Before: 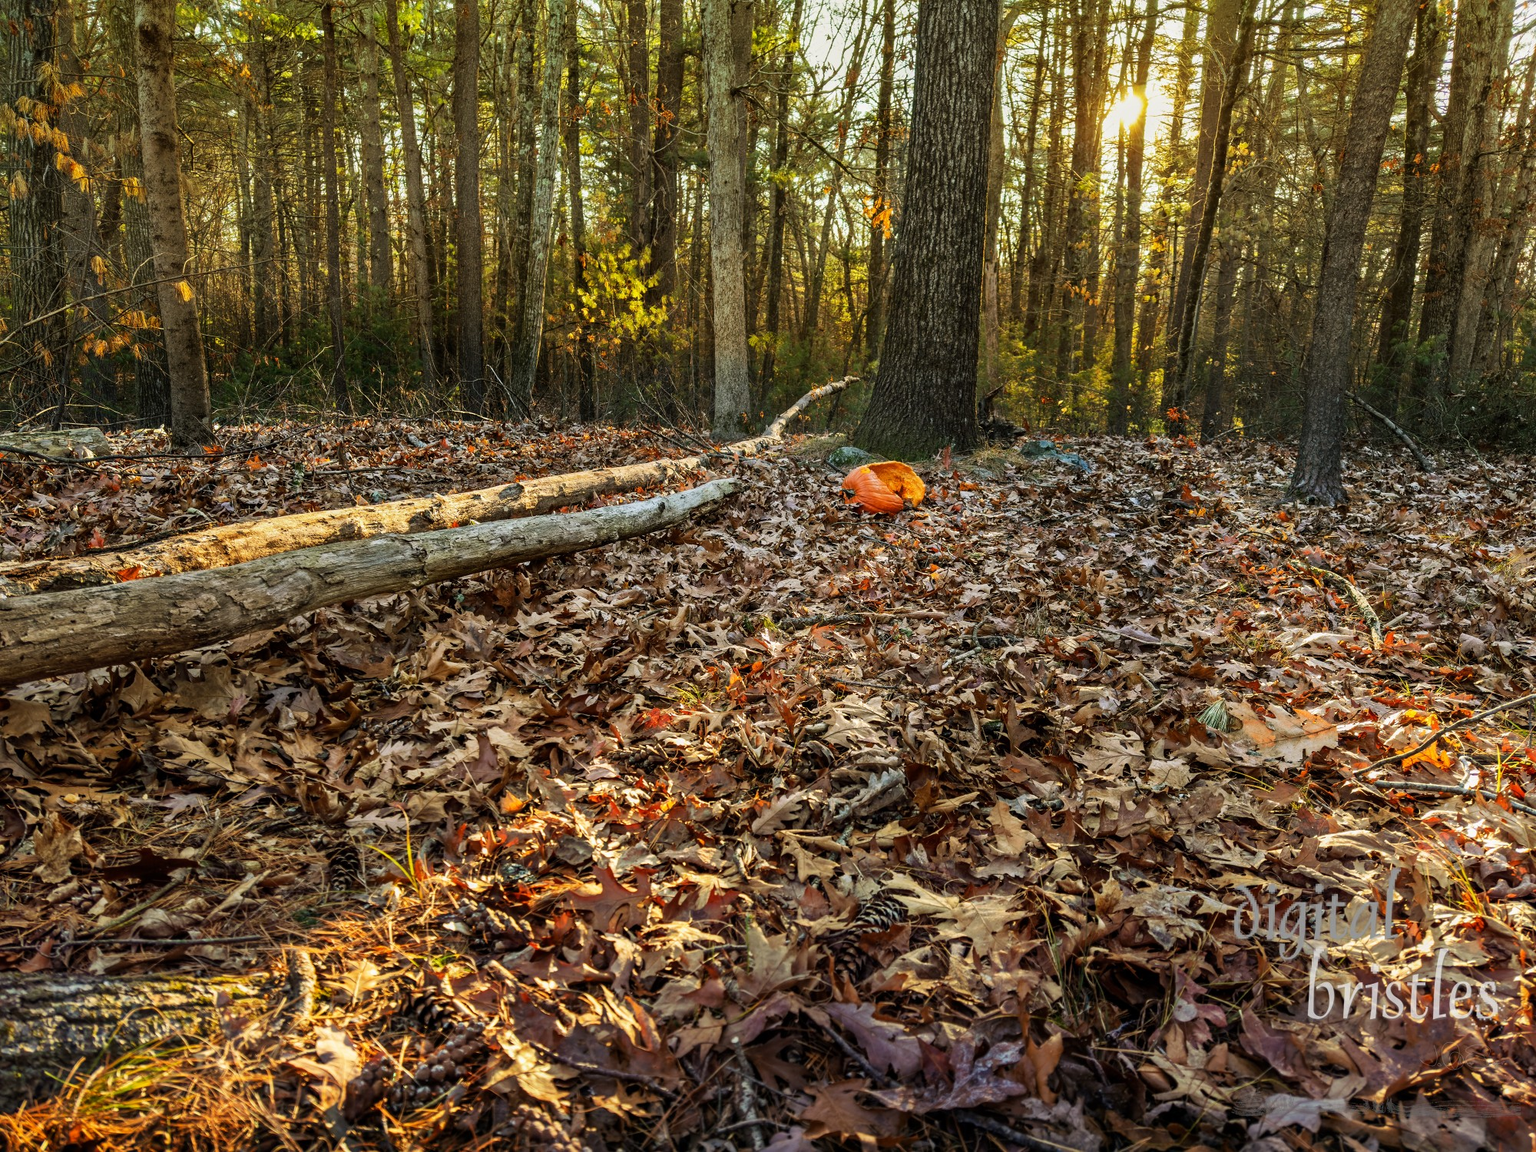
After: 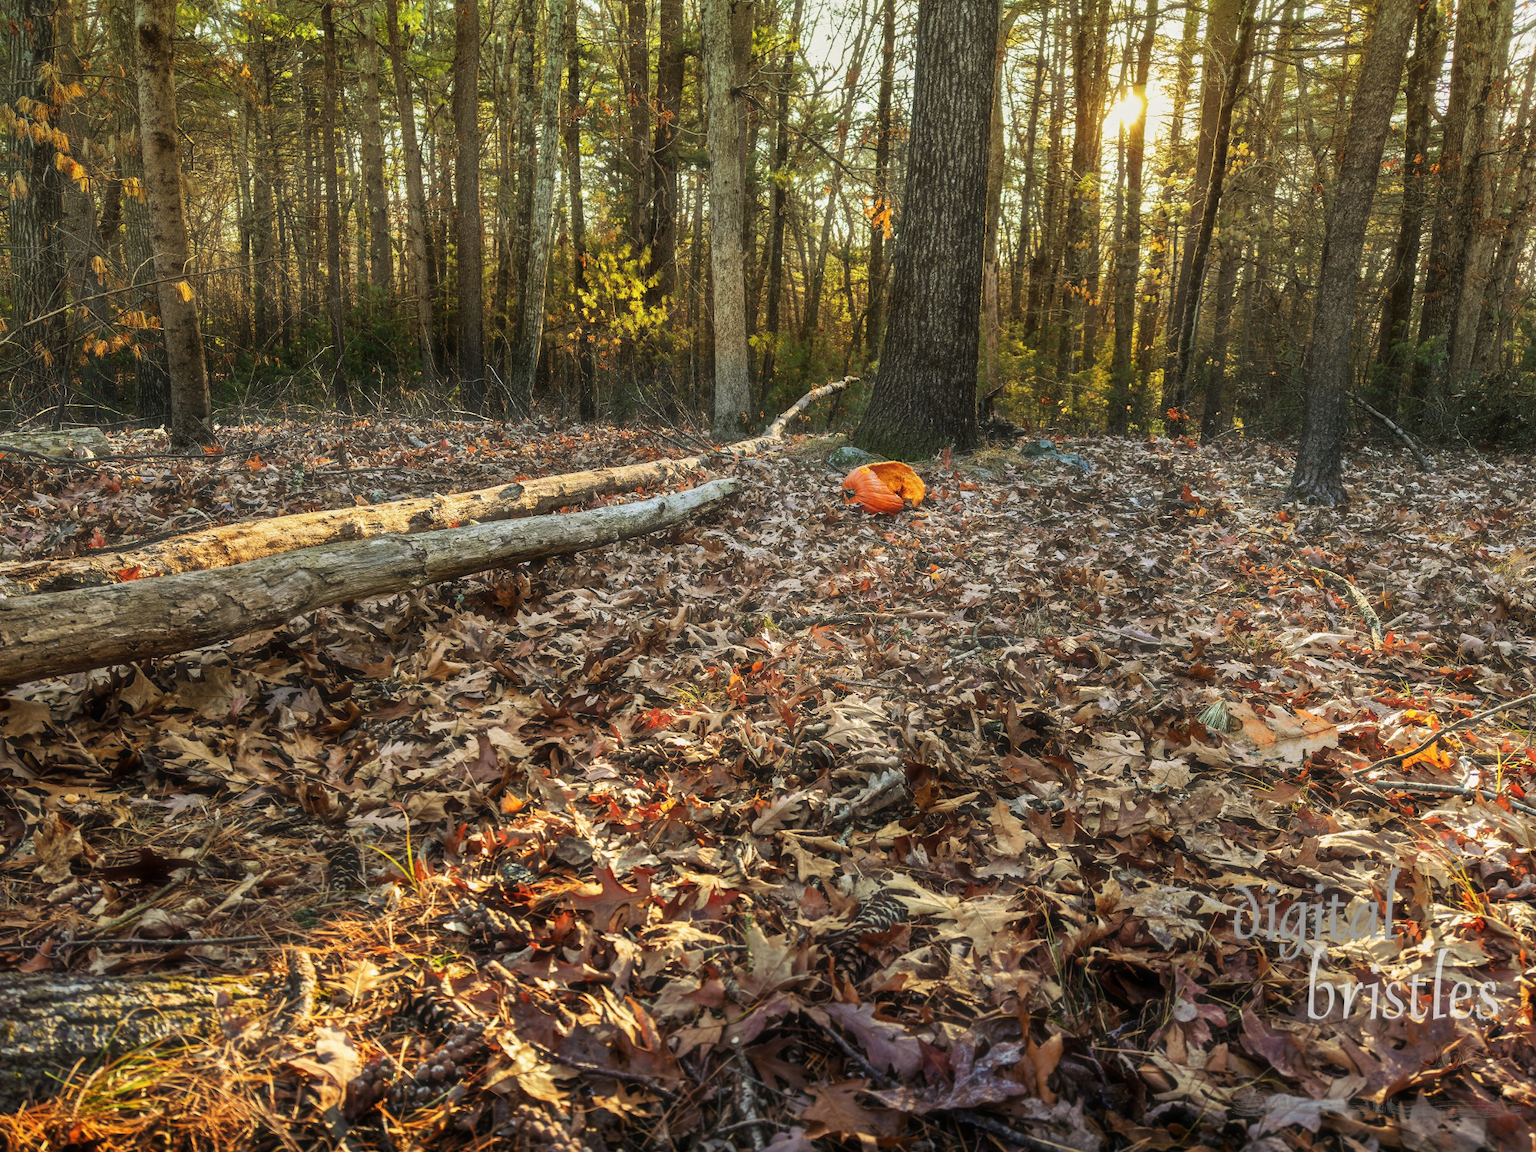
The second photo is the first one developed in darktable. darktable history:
haze removal: strength -0.098, compatibility mode true, adaptive false
exposure: exposure -0.011 EV, compensate highlight preservation false
